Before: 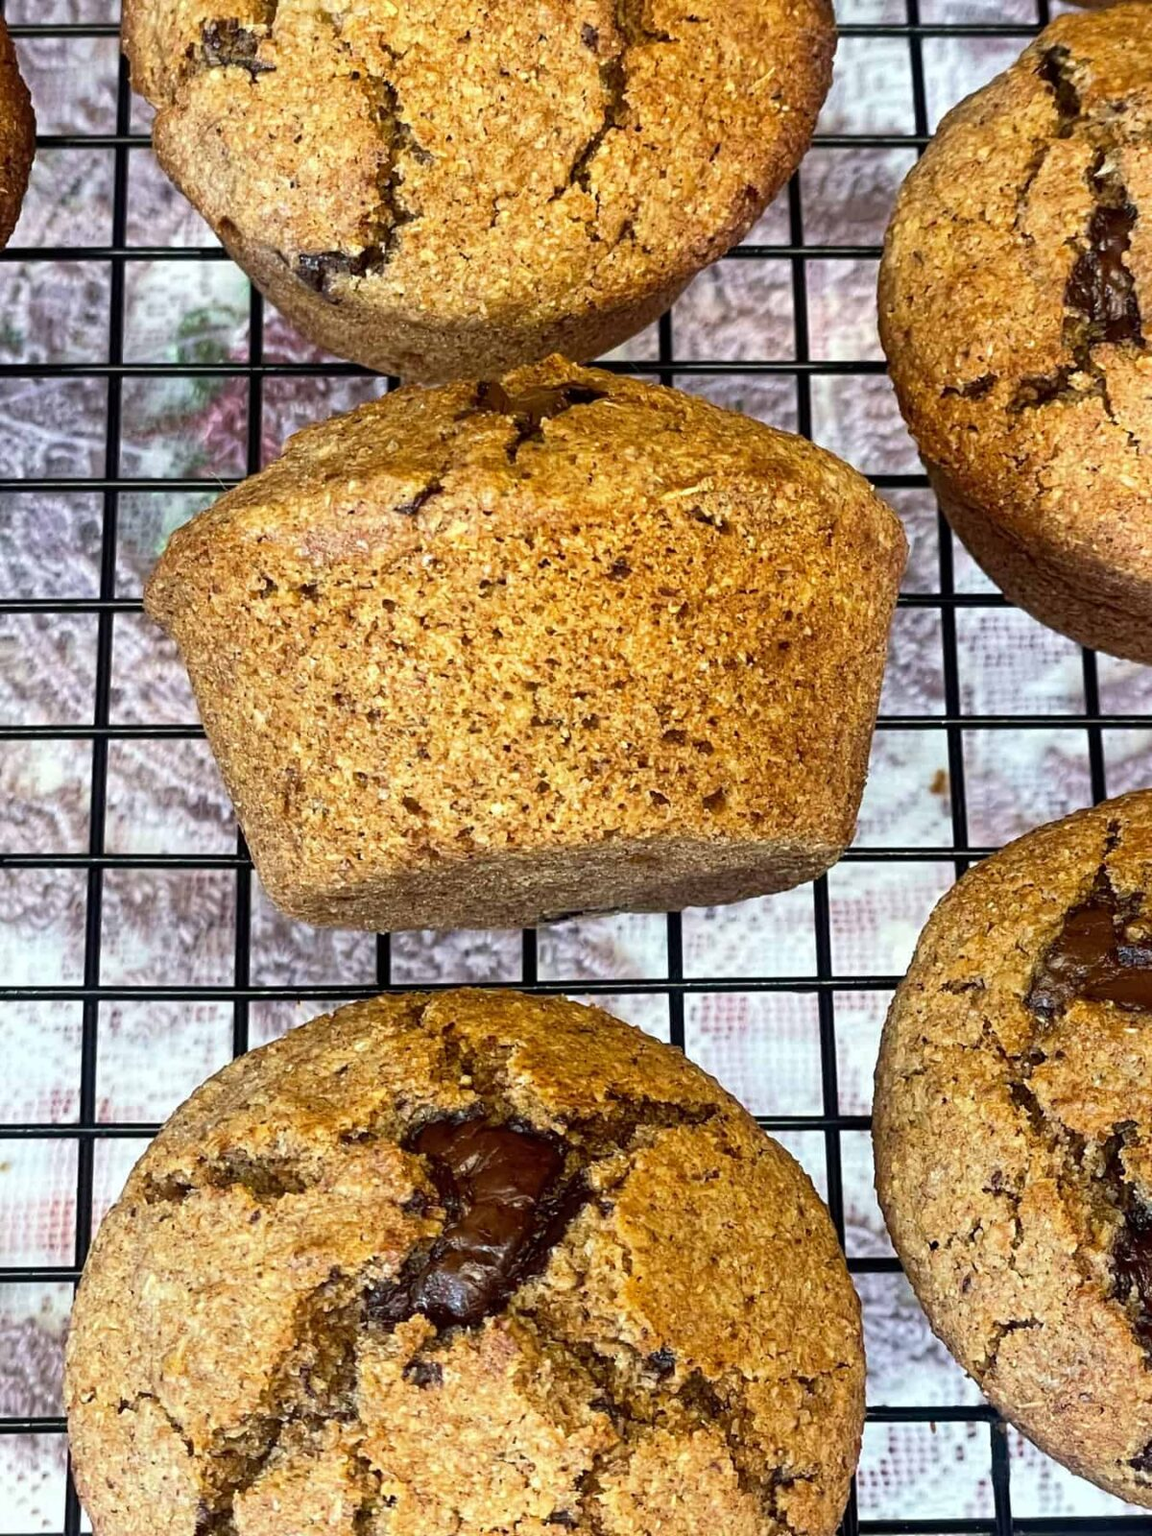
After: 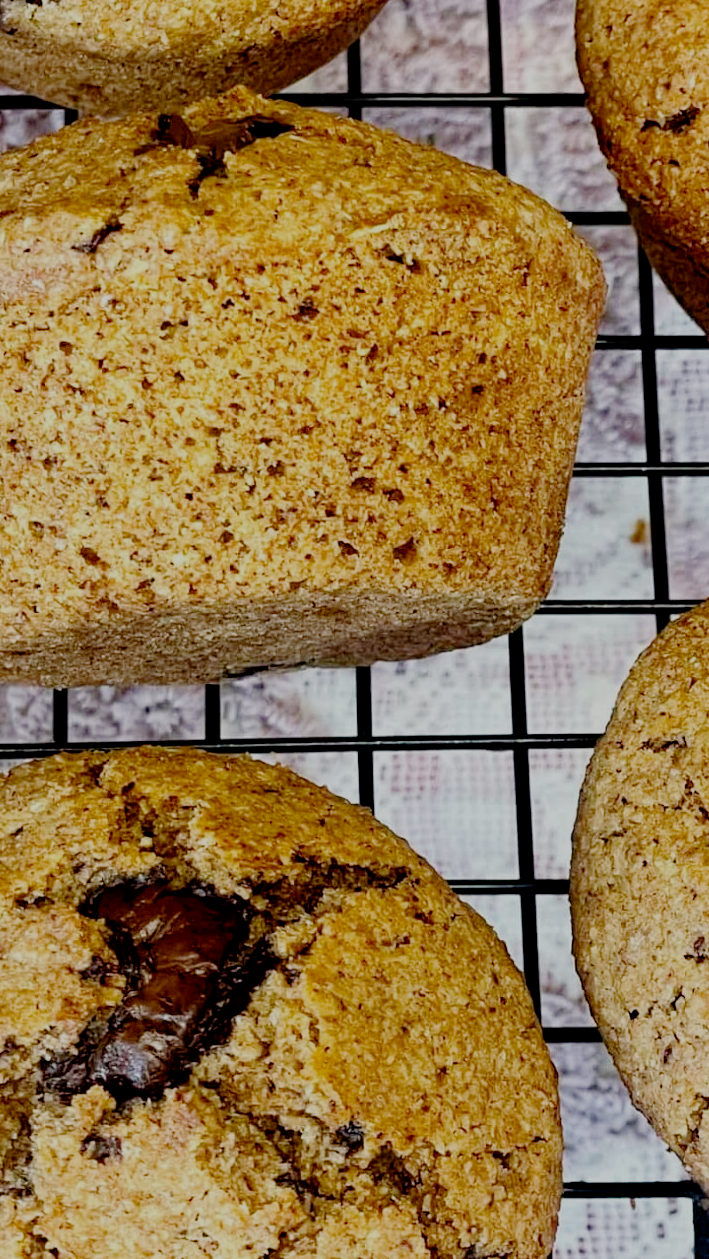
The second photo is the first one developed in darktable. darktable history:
crop and rotate: left 28.256%, top 17.734%, right 12.656%, bottom 3.573%
filmic rgb: middle gray luminance 18%, black relative exposure -7.5 EV, white relative exposure 8.5 EV, threshold 6 EV, target black luminance 0%, hardness 2.23, latitude 18.37%, contrast 0.878, highlights saturation mix 5%, shadows ↔ highlights balance 10.15%, add noise in highlights 0, preserve chrominance no, color science v3 (2019), use custom middle-gray values true, iterations of high-quality reconstruction 0, contrast in highlights soft, enable highlight reconstruction true
haze removal: compatibility mode true, adaptive false
